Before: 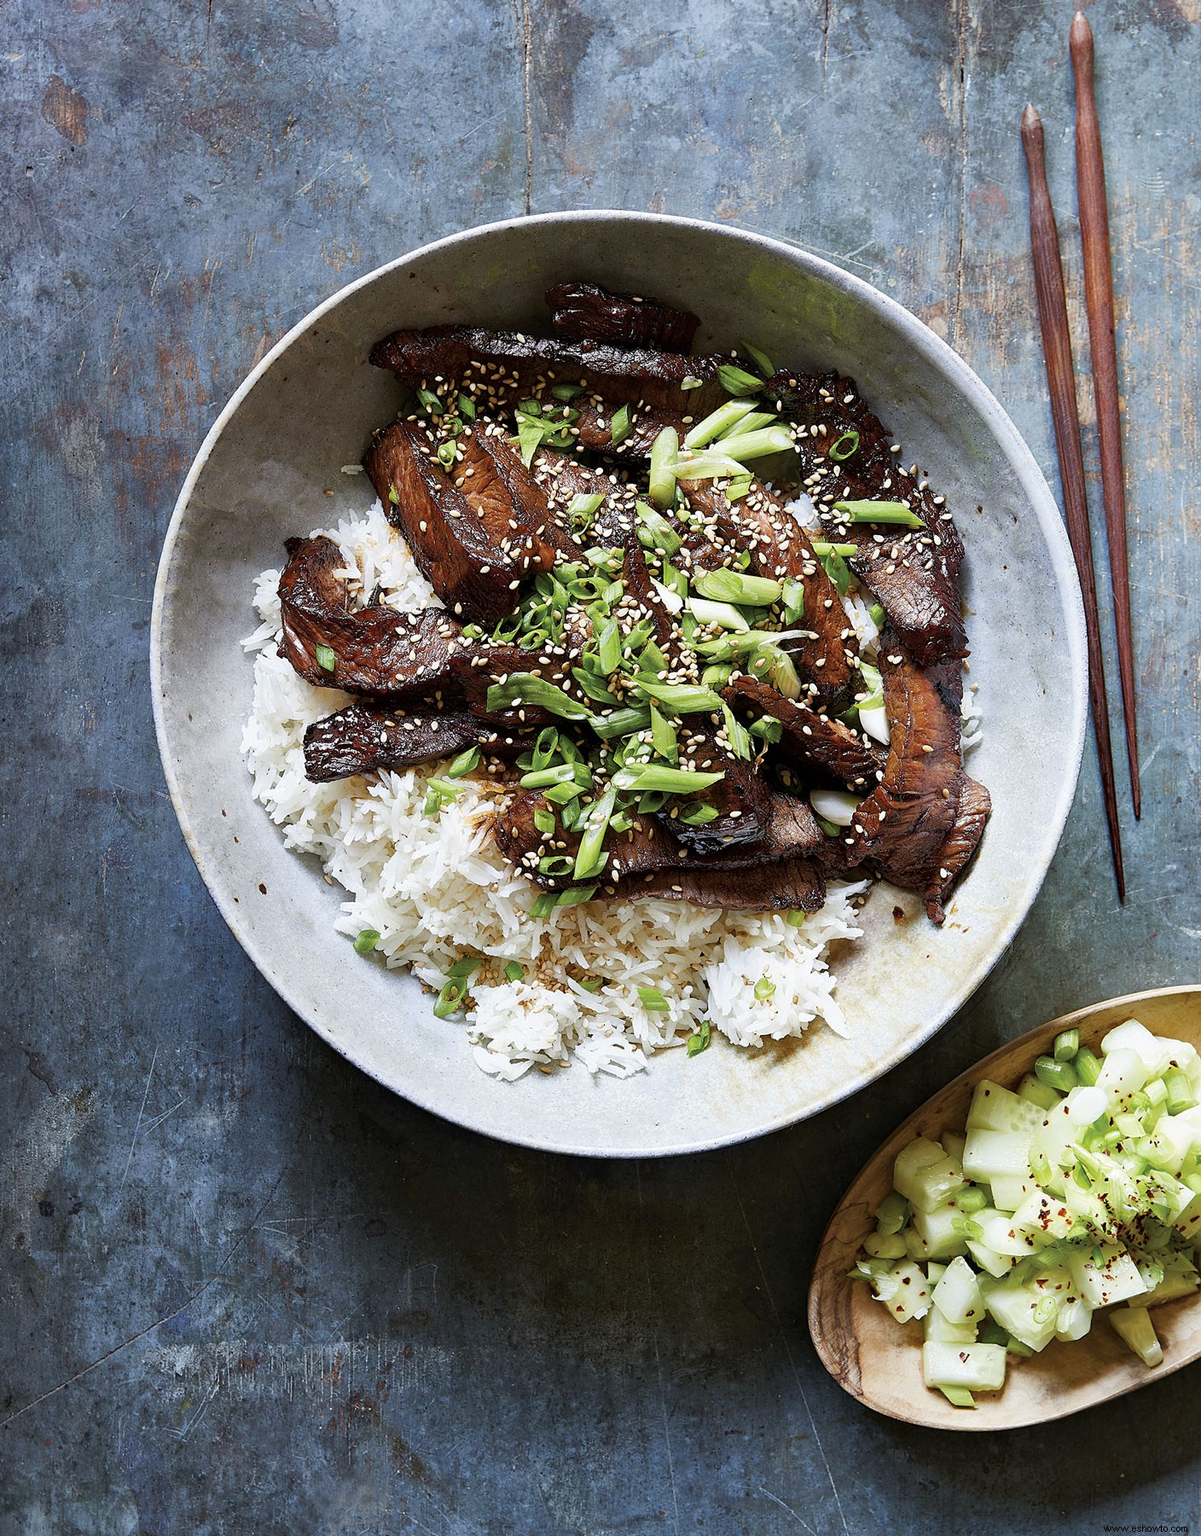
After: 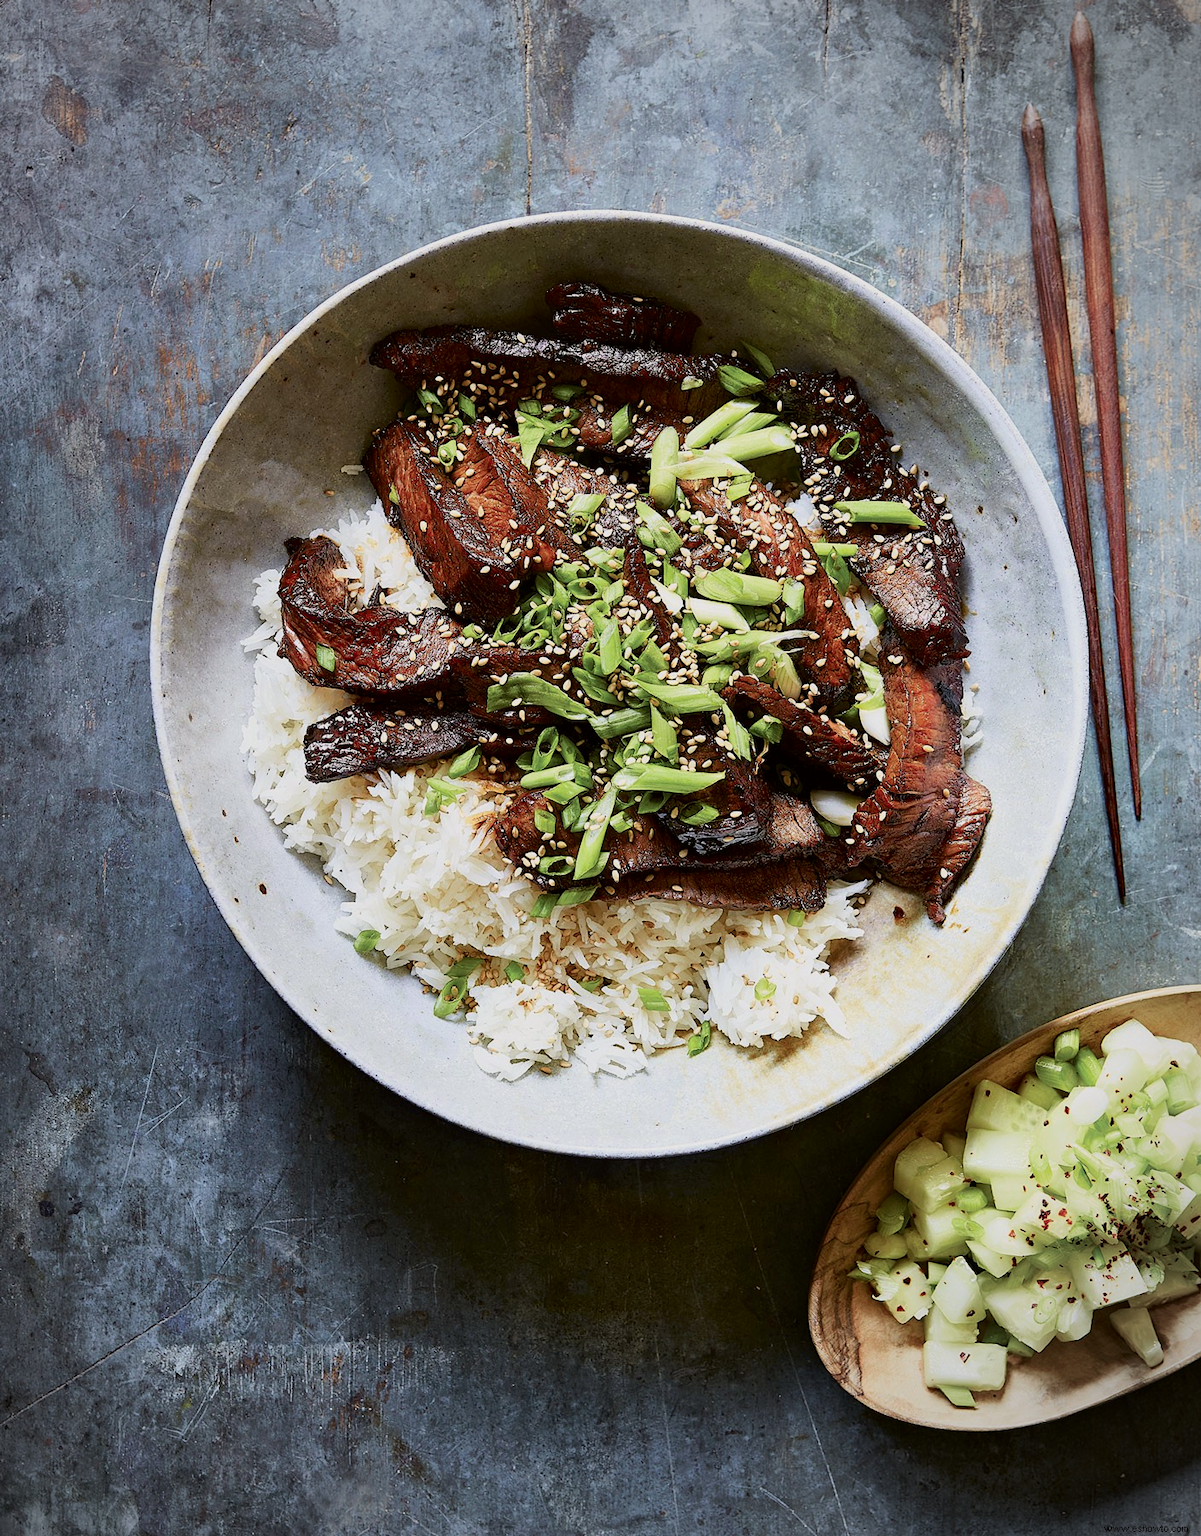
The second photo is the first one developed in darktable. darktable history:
vignetting: center (-0.147, 0.016)
tone curve: curves: ch0 [(0, 0) (0.091, 0.066) (0.184, 0.16) (0.491, 0.519) (0.748, 0.765) (1, 0.919)]; ch1 [(0, 0) (0.179, 0.173) (0.322, 0.32) (0.424, 0.424) (0.502, 0.504) (0.56, 0.578) (0.631, 0.675) (0.777, 0.806) (1, 1)]; ch2 [(0, 0) (0.434, 0.447) (0.483, 0.487) (0.547, 0.573) (0.676, 0.673) (1, 1)], color space Lab, independent channels, preserve colors none
